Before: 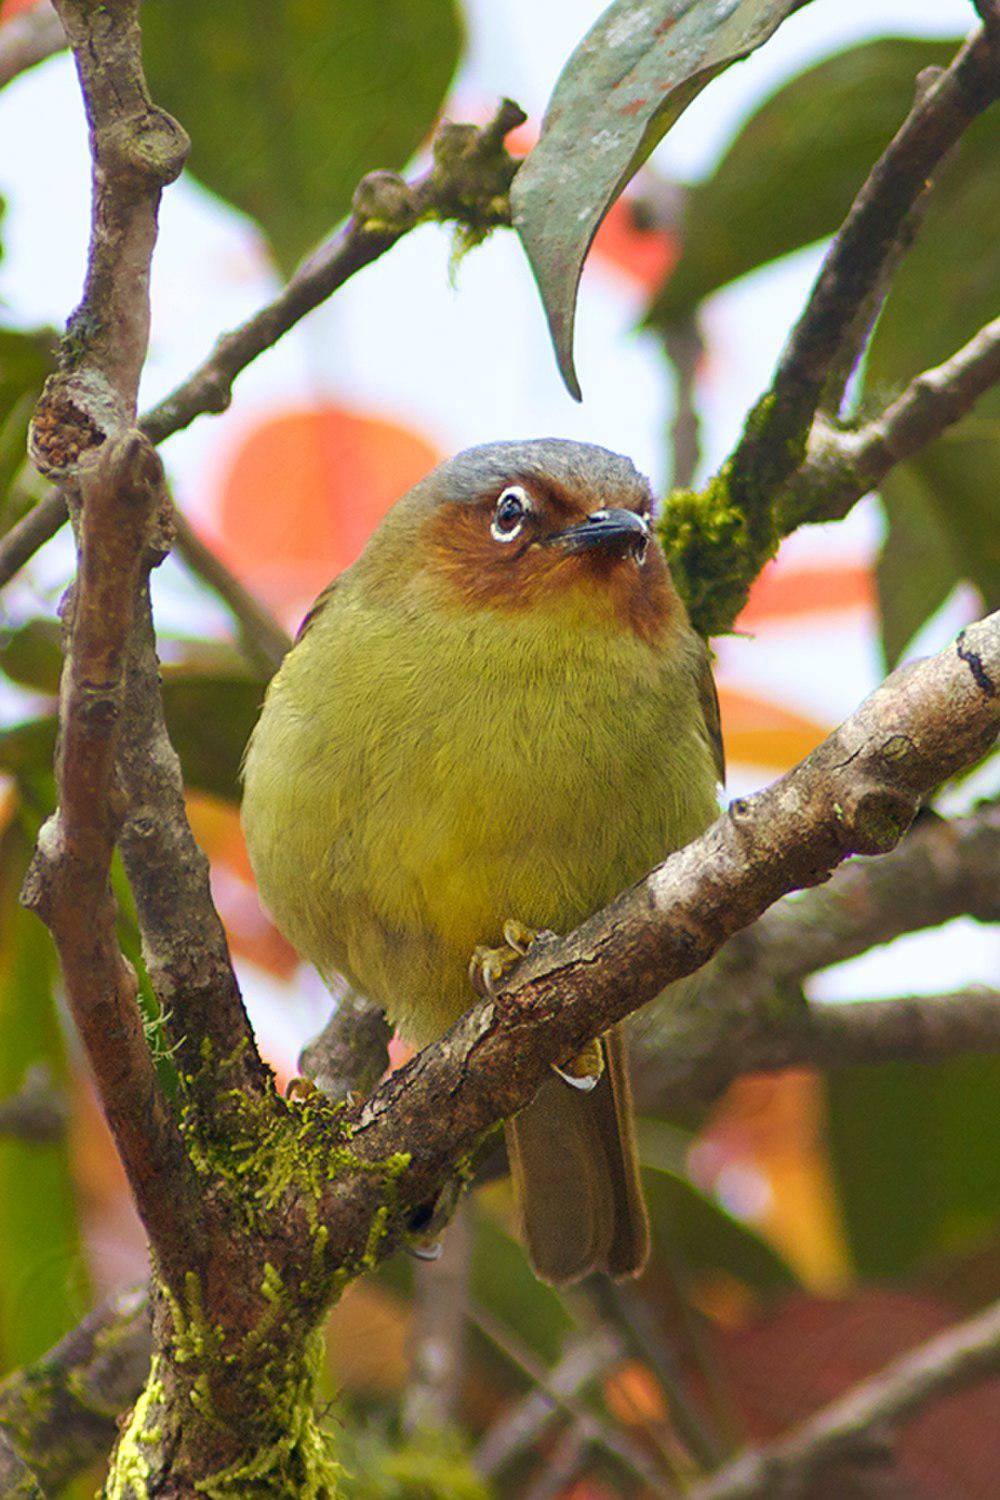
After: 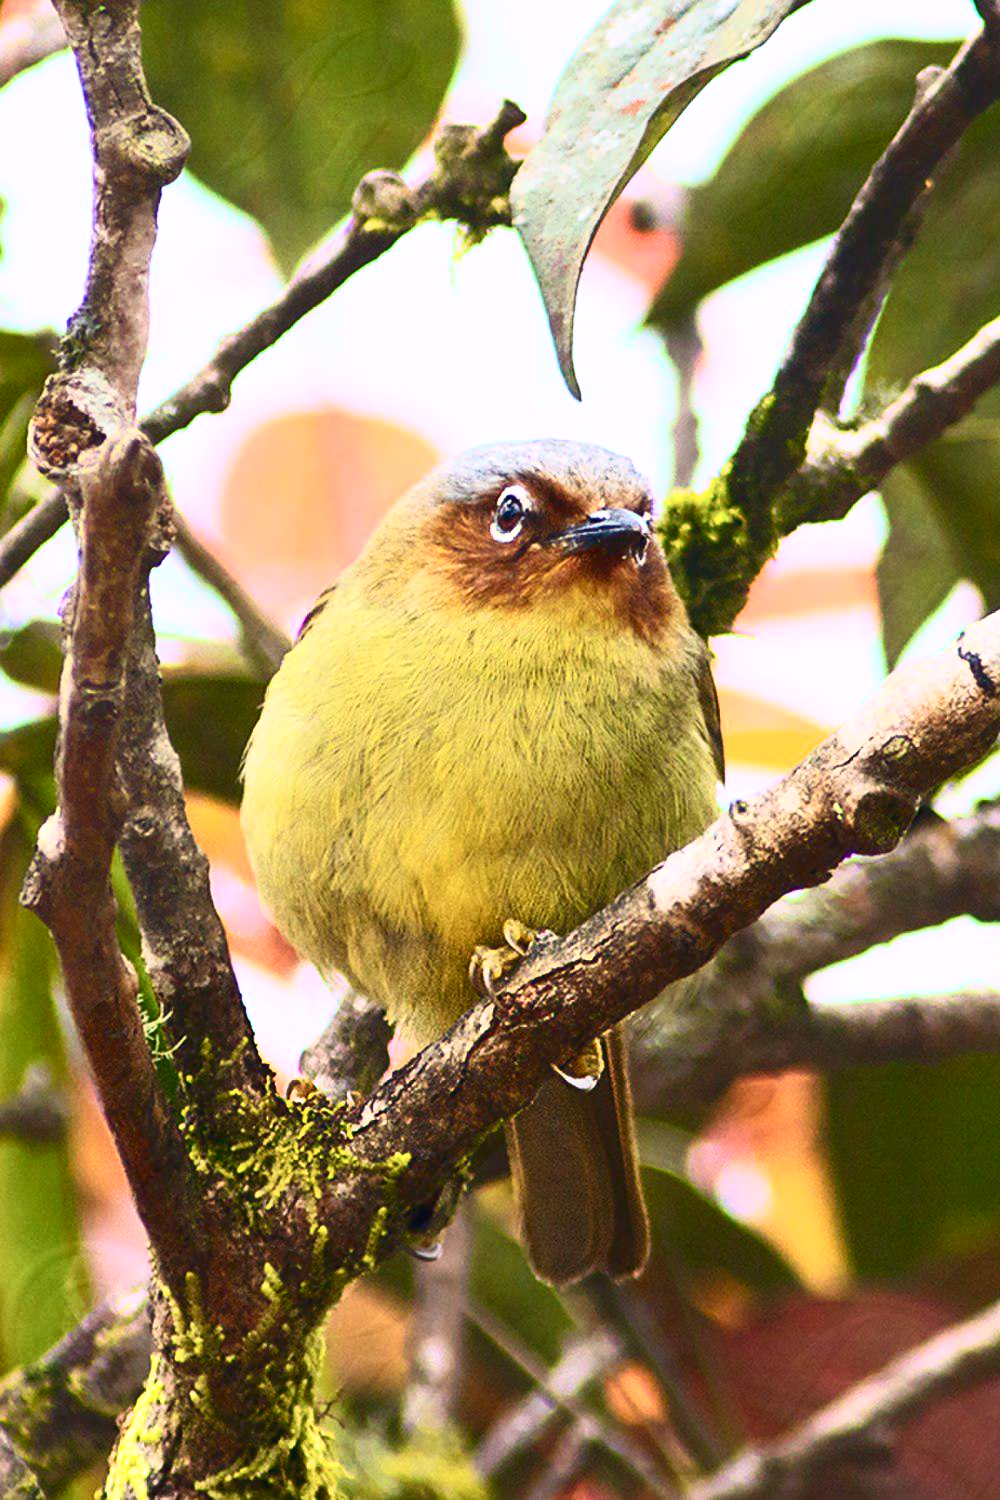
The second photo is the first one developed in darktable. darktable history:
white balance: red 1.05, blue 1.072
contrast brightness saturation: contrast 0.62, brightness 0.34, saturation 0.14
